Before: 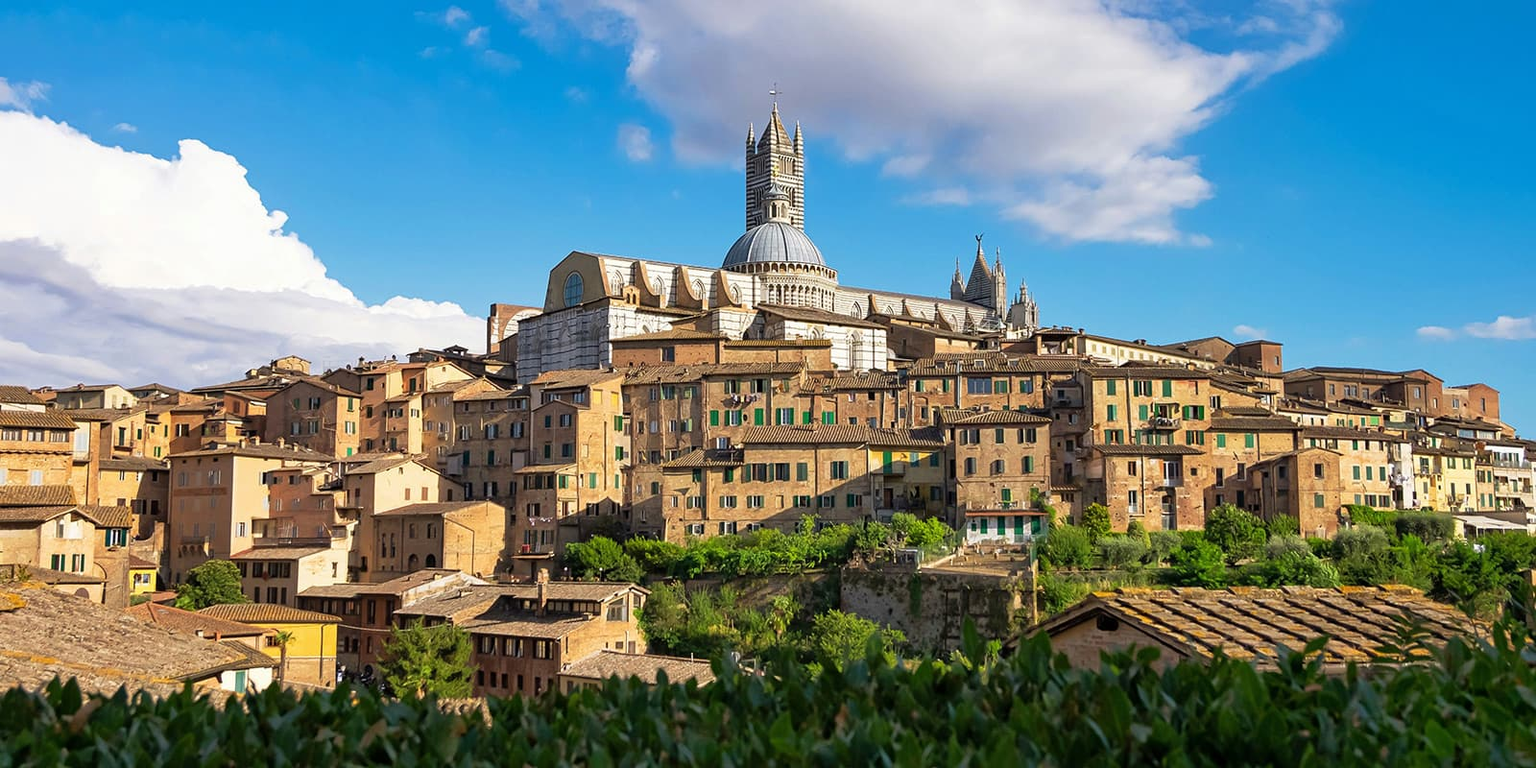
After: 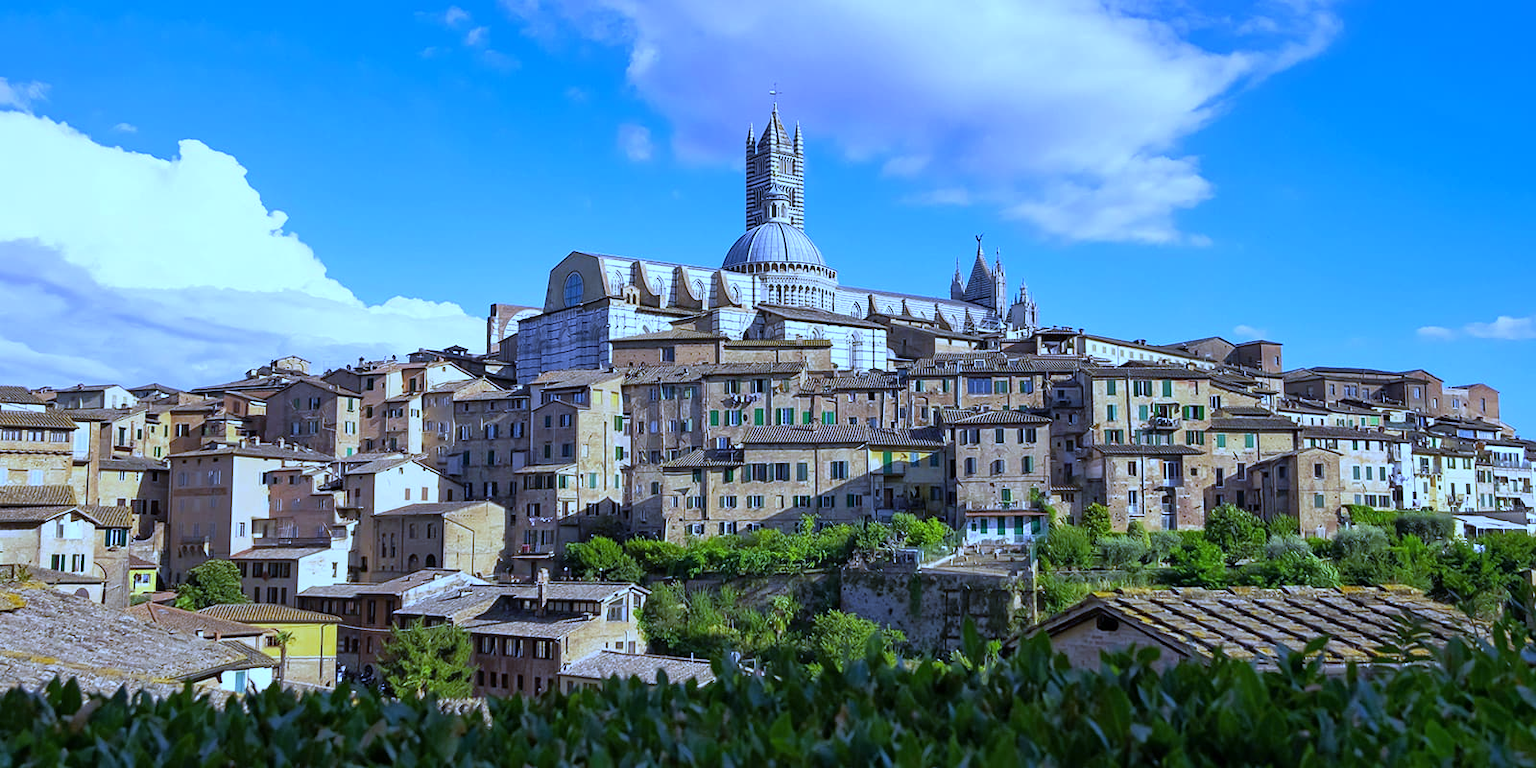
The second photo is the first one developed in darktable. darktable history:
white balance: red 0.766, blue 1.537
